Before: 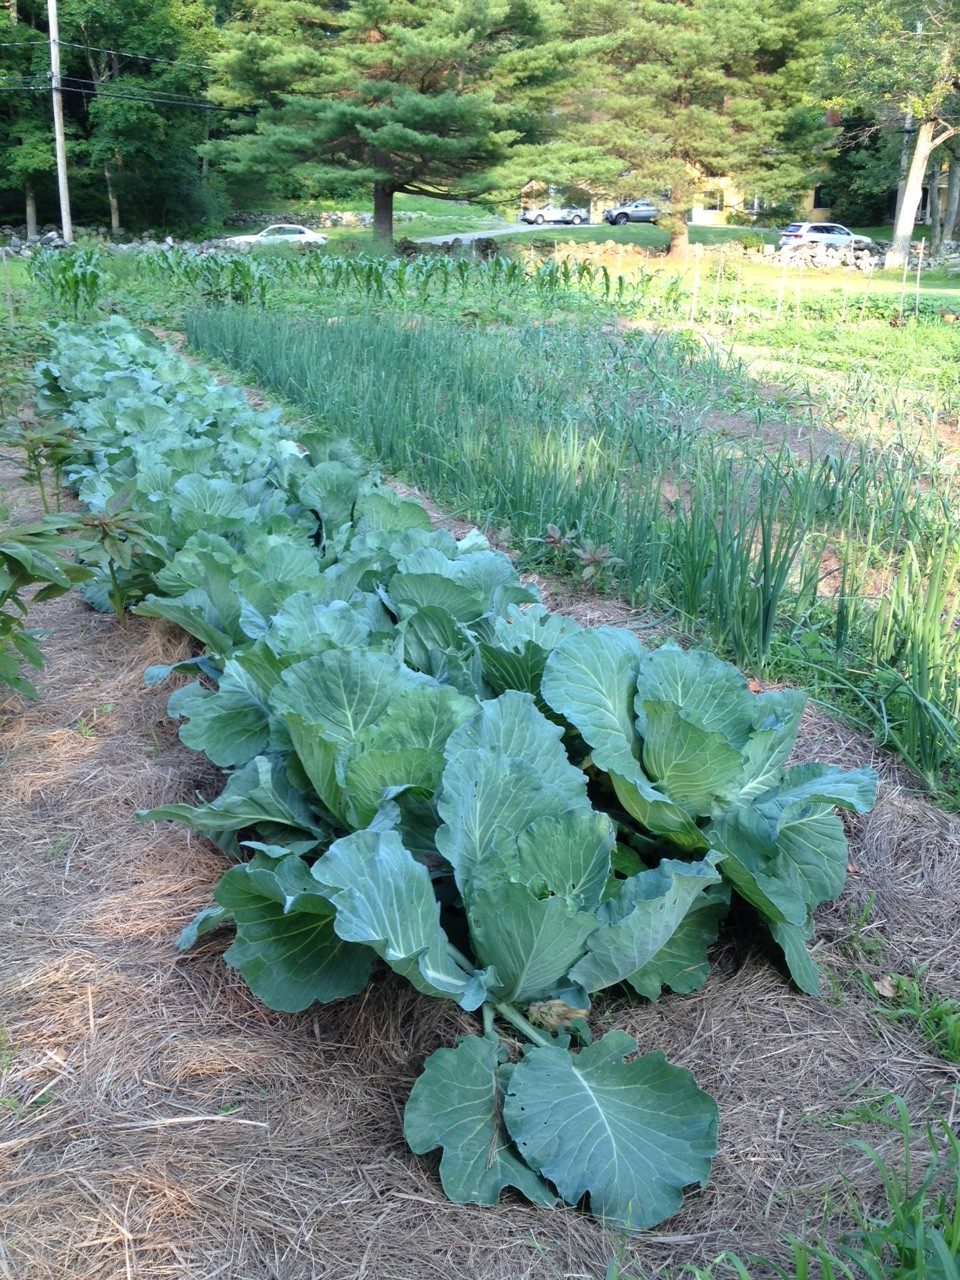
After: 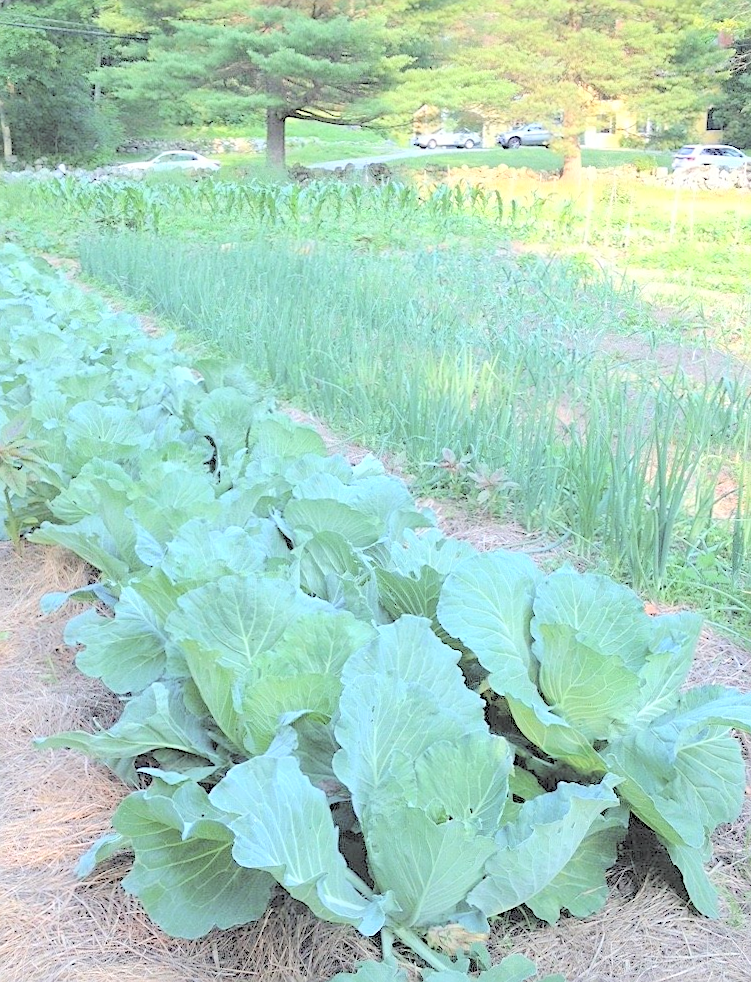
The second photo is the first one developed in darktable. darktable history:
sharpen: on, module defaults
rotate and perspective: rotation -0.45°, automatic cropping original format, crop left 0.008, crop right 0.992, crop top 0.012, crop bottom 0.988
contrast brightness saturation: brightness 1
crop and rotate: left 10.77%, top 5.1%, right 10.41%, bottom 16.76%
